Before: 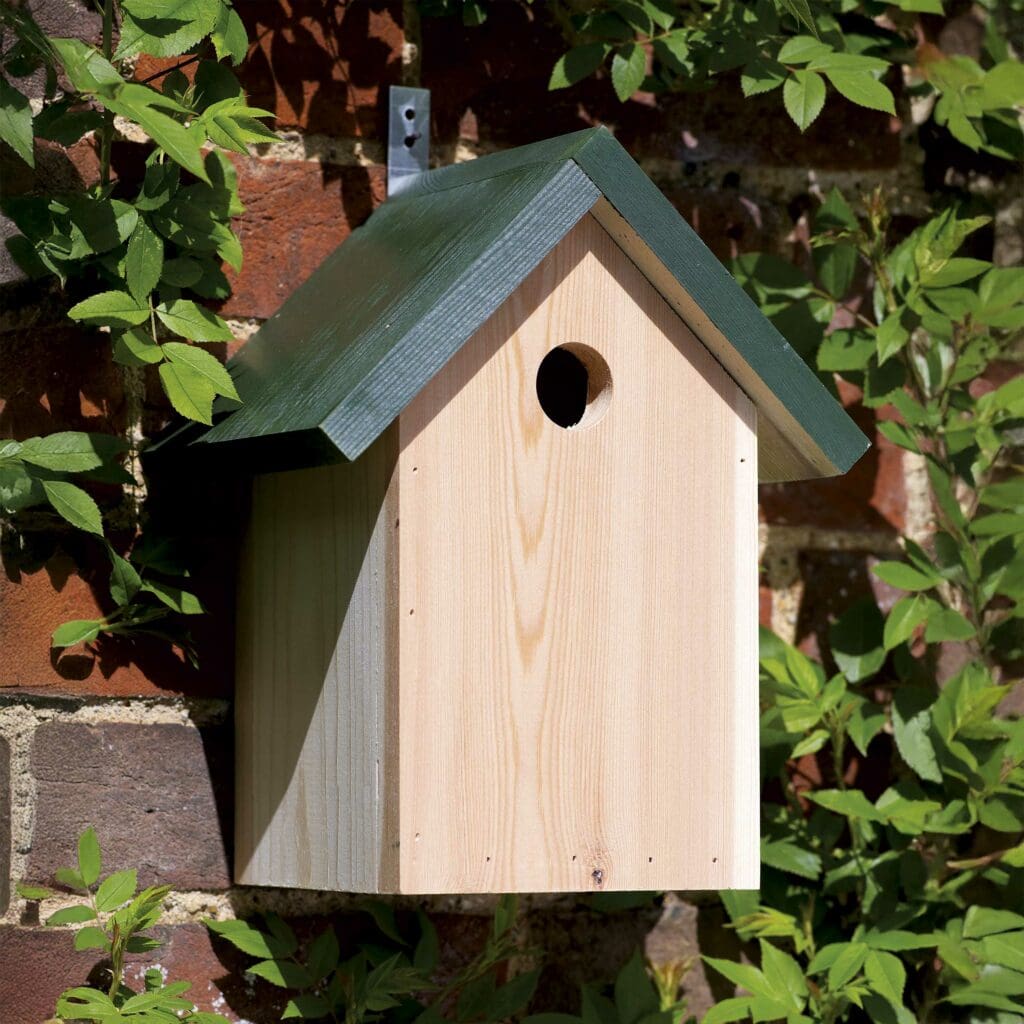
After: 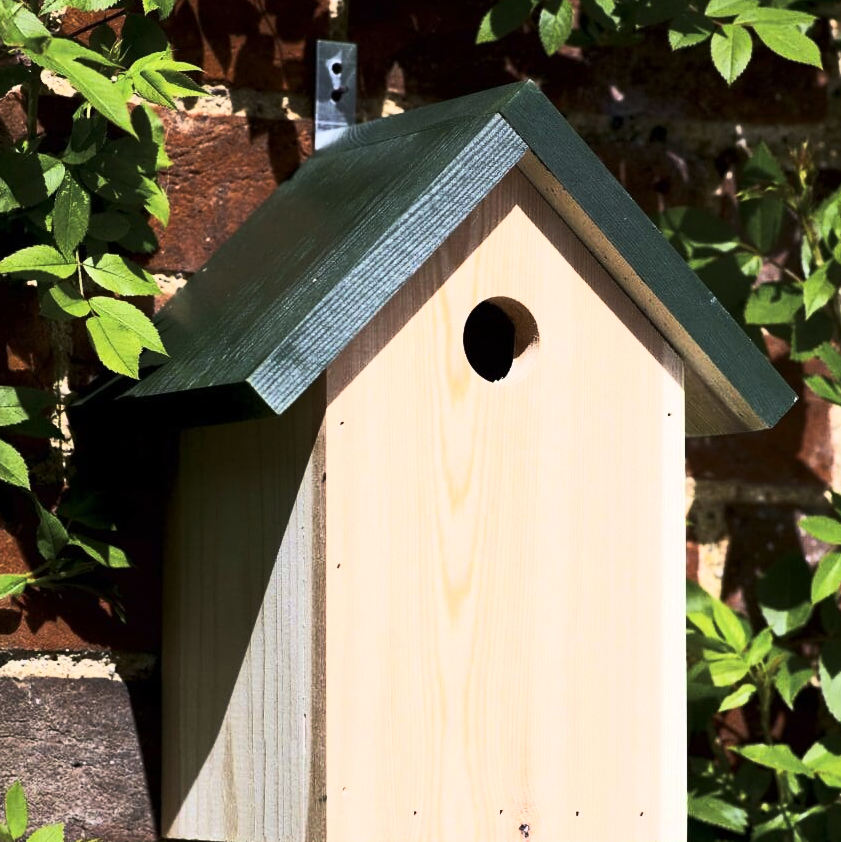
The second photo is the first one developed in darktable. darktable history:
crop and rotate: left 7.196%, top 4.574%, right 10.605%, bottom 13.178%
tone curve: curves: ch0 [(0, 0) (0.427, 0.375) (0.616, 0.801) (1, 1)], color space Lab, linked channels, preserve colors none
